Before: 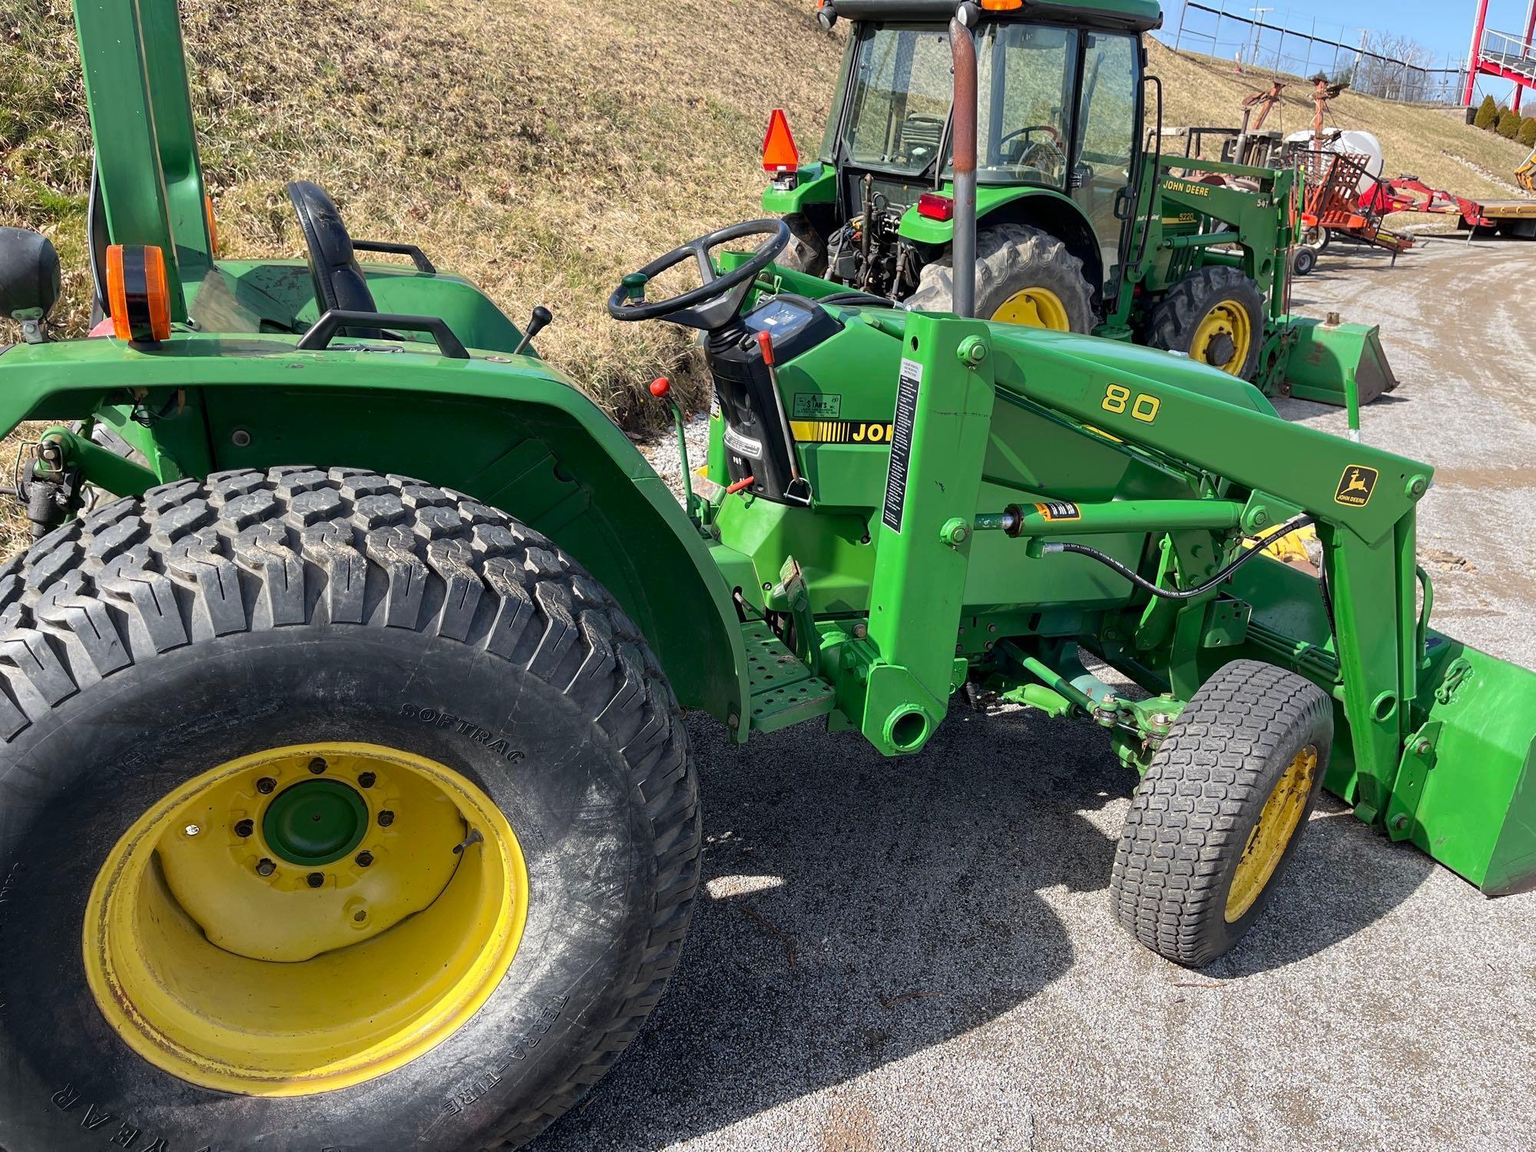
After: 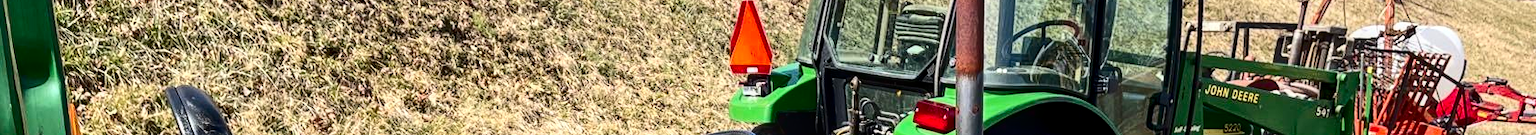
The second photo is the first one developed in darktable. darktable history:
local contrast: on, module defaults
contrast brightness saturation: contrast 0.32, brightness -0.08, saturation 0.17
crop and rotate: left 9.644%, top 9.491%, right 6.021%, bottom 80.509%
fill light: on, module defaults
